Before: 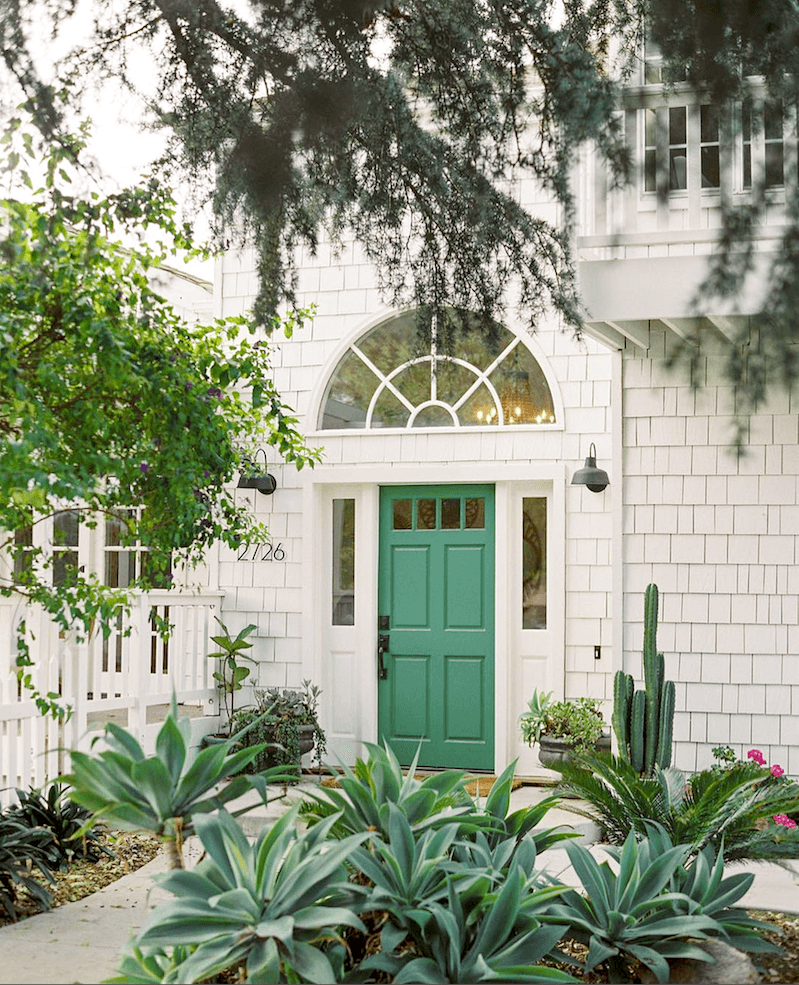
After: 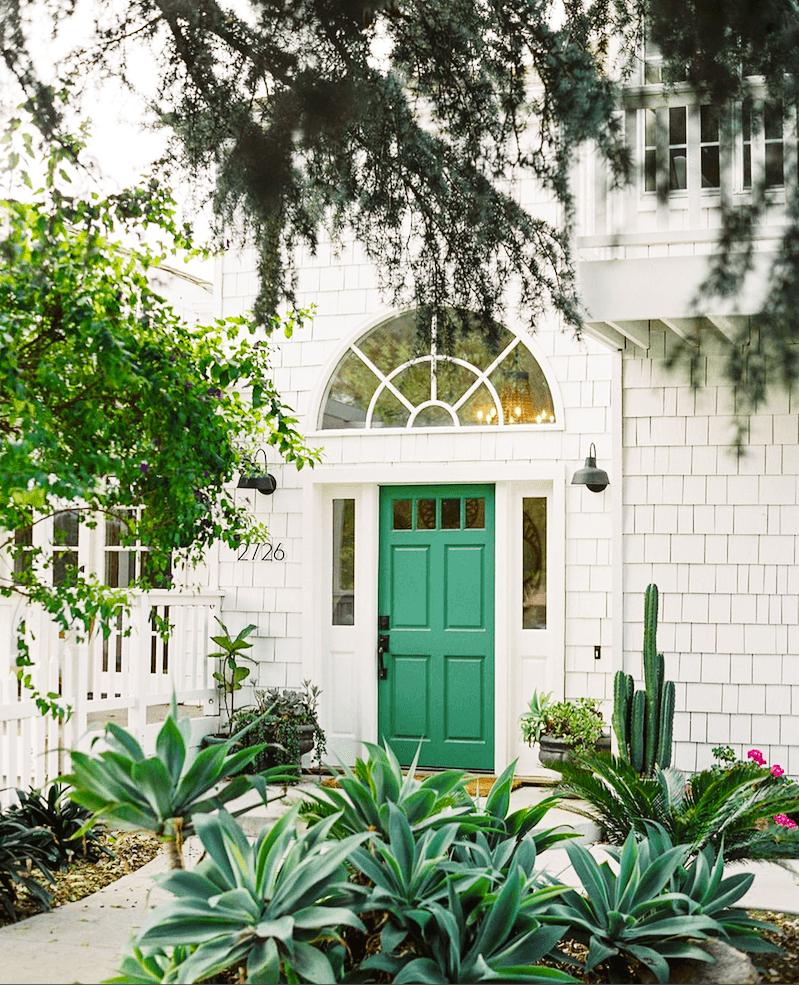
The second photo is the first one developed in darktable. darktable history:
tone curve: curves: ch0 [(0, 0) (0.003, 0.025) (0.011, 0.025) (0.025, 0.025) (0.044, 0.026) (0.069, 0.033) (0.1, 0.053) (0.136, 0.078) (0.177, 0.108) (0.224, 0.153) (0.277, 0.213) (0.335, 0.286) (0.399, 0.372) (0.468, 0.467) (0.543, 0.565) (0.623, 0.675) (0.709, 0.775) (0.801, 0.863) (0.898, 0.936) (1, 1)], preserve colors none
